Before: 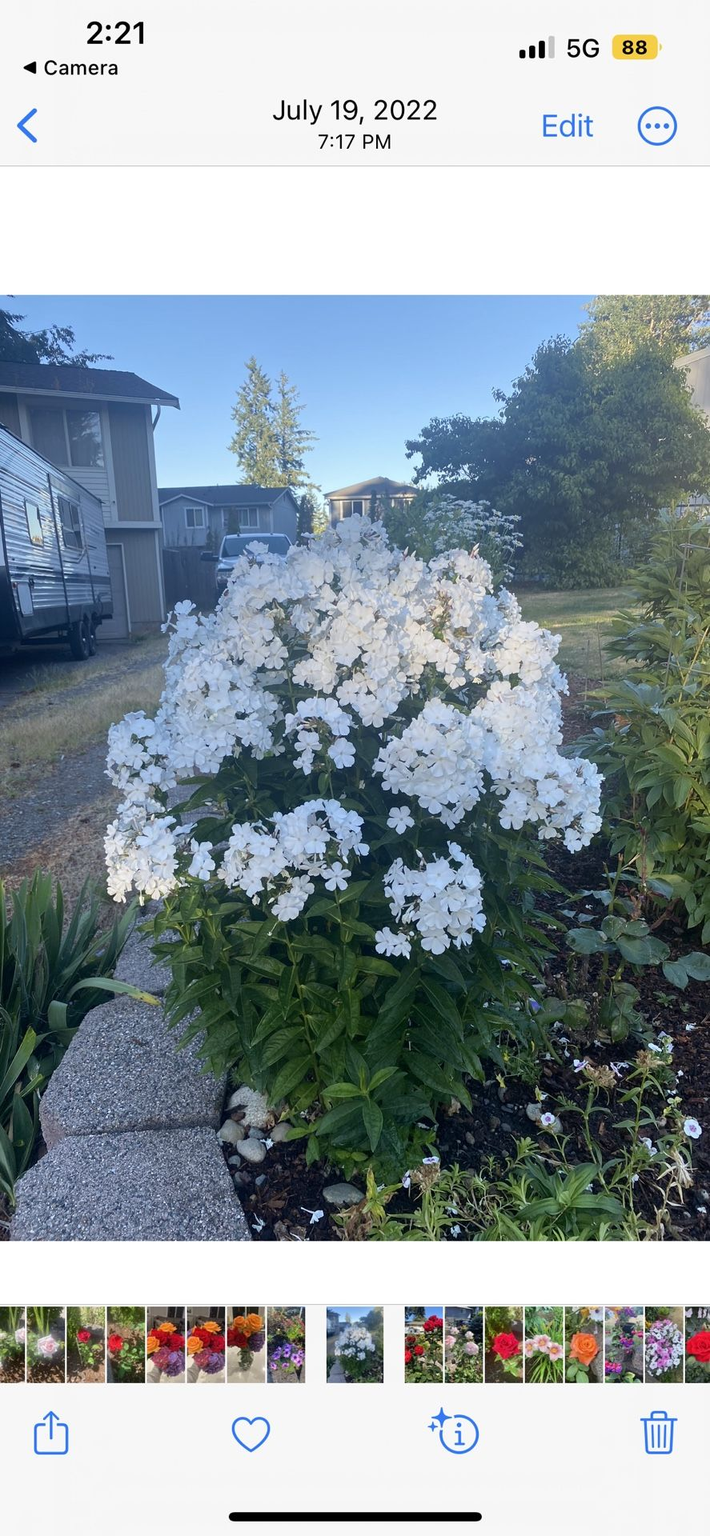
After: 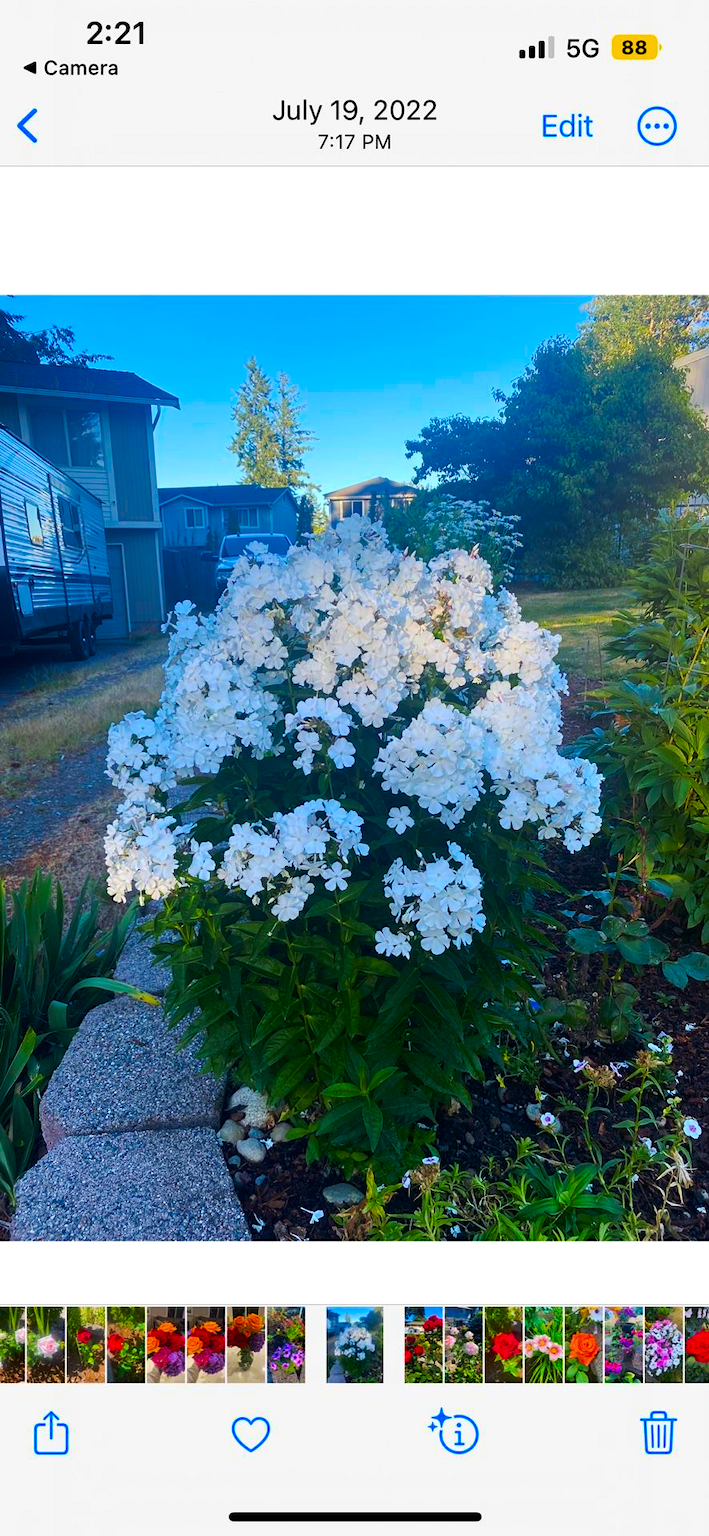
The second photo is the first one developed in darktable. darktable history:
tone curve: curves: ch0 [(0, 0) (0.003, 0.006) (0.011, 0.01) (0.025, 0.017) (0.044, 0.029) (0.069, 0.043) (0.1, 0.064) (0.136, 0.091) (0.177, 0.128) (0.224, 0.162) (0.277, 0.206) (0.335, 0.258) (0.399, 0.324) (0.468, 0.404) (0.543, 0.499) (0.623, 0.595) (0.709, 0.693) (0.801, 0.786) (0.898, 0.883) (1, 1)], preserve colors none
color balance rgb: shadows lift › chroma 1.946%, shadows lift › hue 264.39°, perceptual saturation grading › global saturation 30.575%, global vibrance 42.203%
